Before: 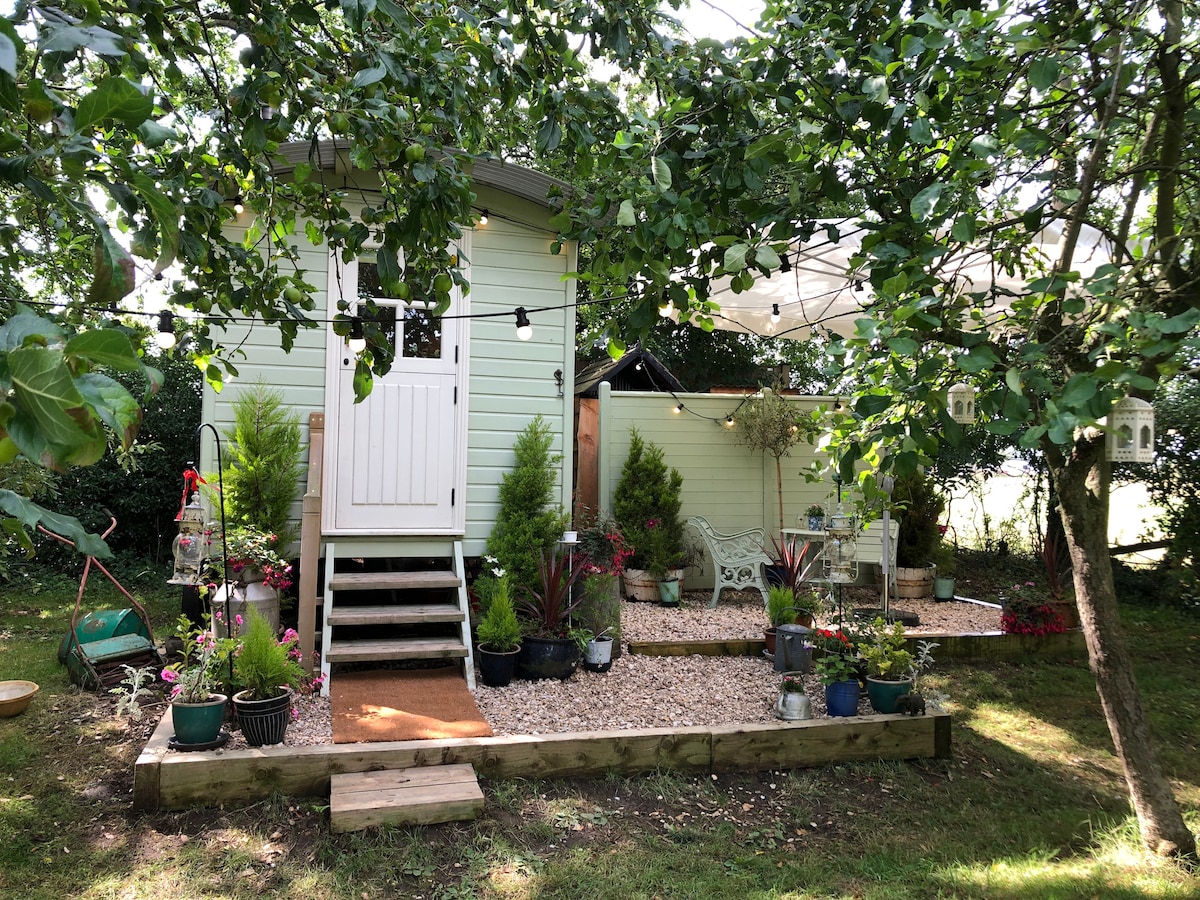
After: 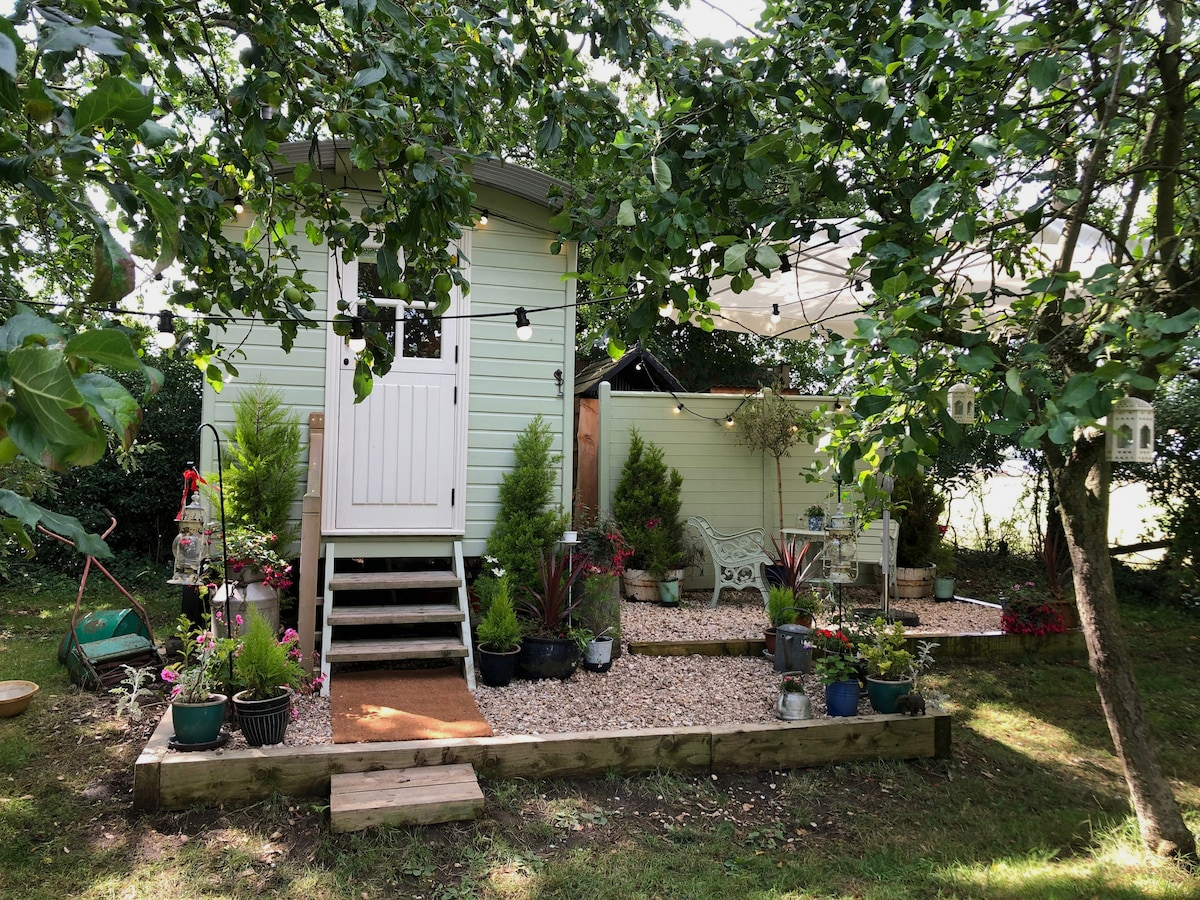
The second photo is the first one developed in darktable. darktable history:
exposure: exposure -0.216 EV, compensate exposure bias true, compensate highlight preservation false
